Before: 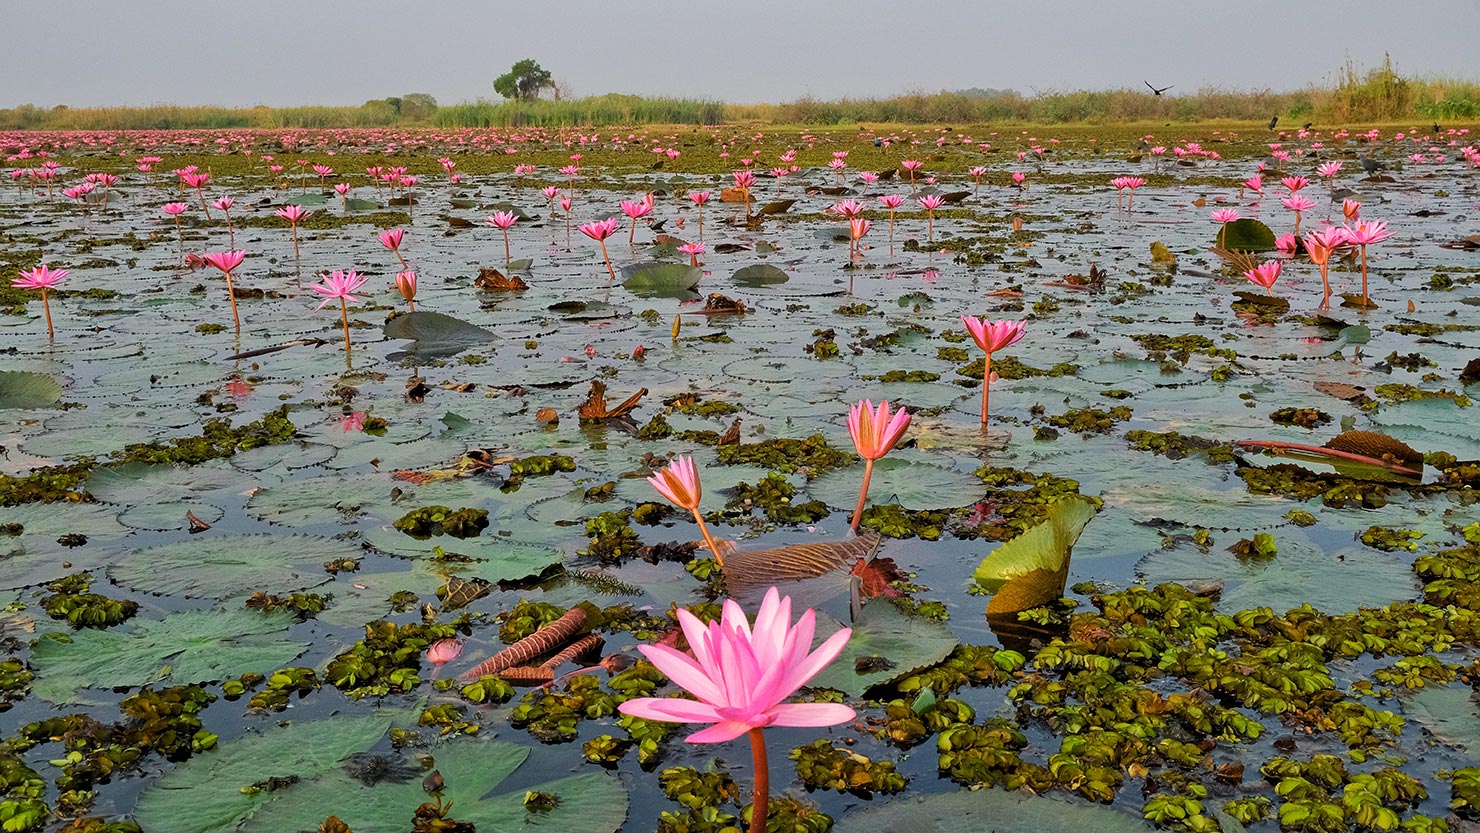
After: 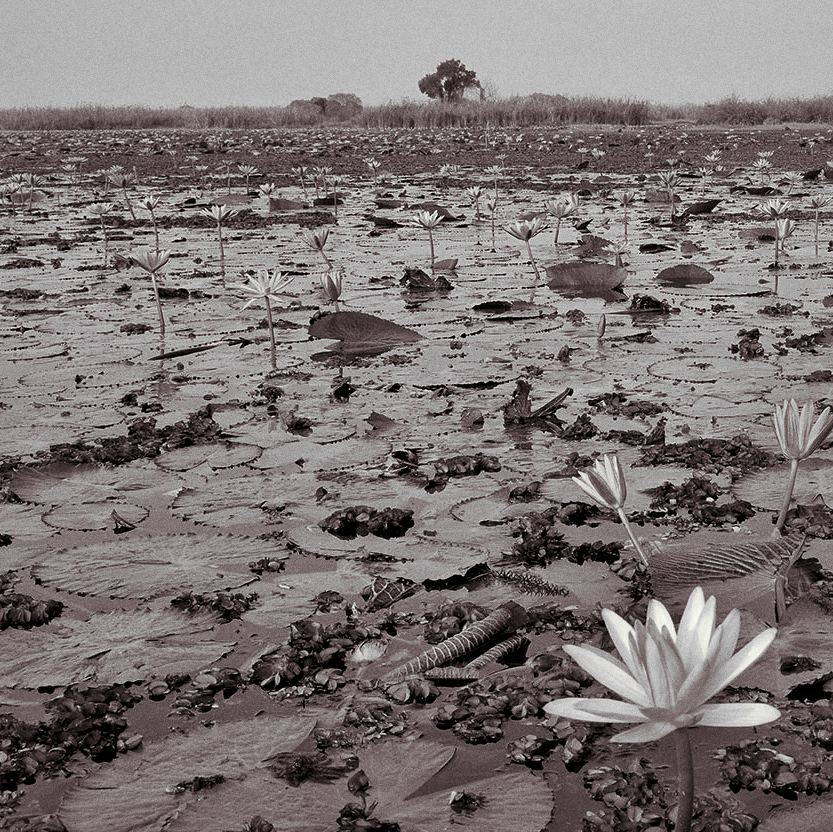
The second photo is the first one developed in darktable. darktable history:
white balance: red 0.983, blue 1.036
monochrome: a 0, b 0, size 0.5, highlights 0.57
local contrast: mode bilateral grid, contrast 25, coarseness 60, detail 151%, midtone range 0.2
crop: left 5.114%, right 38.589%
color correction: highlights a* -2.68, highlights b* 2.57
grain: coarseness 0.09 ISO
split-toning: shadows › saturation 0.2
